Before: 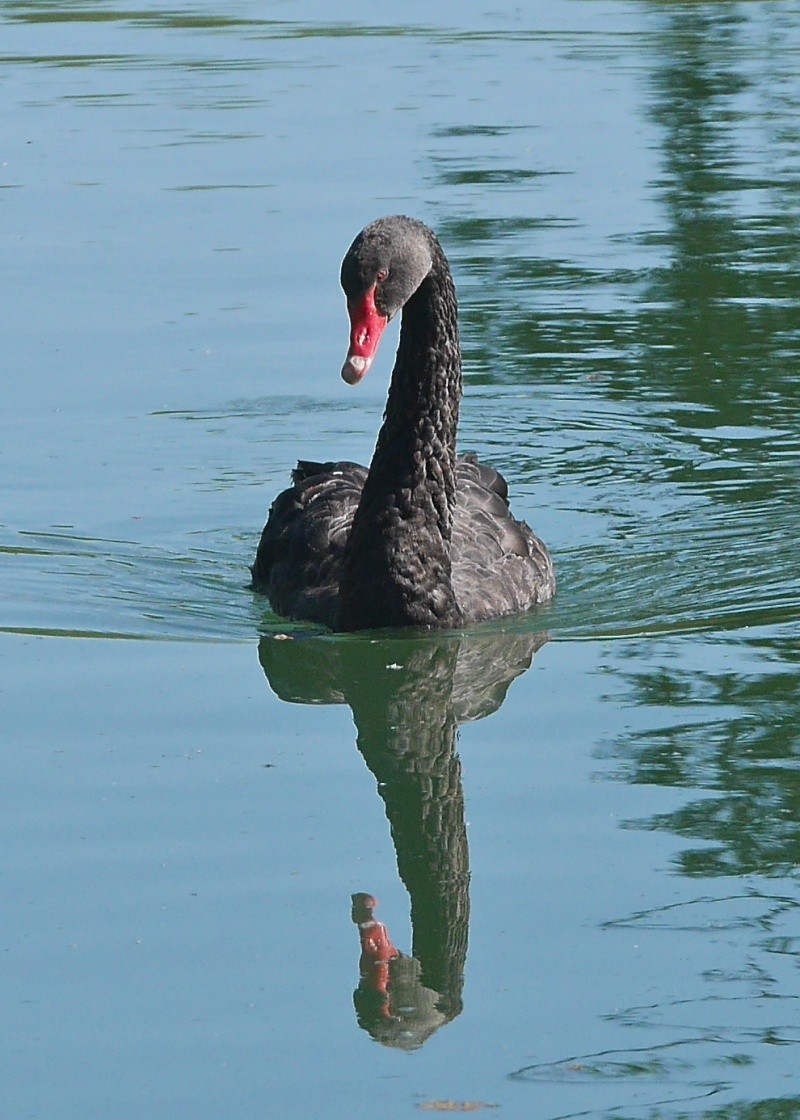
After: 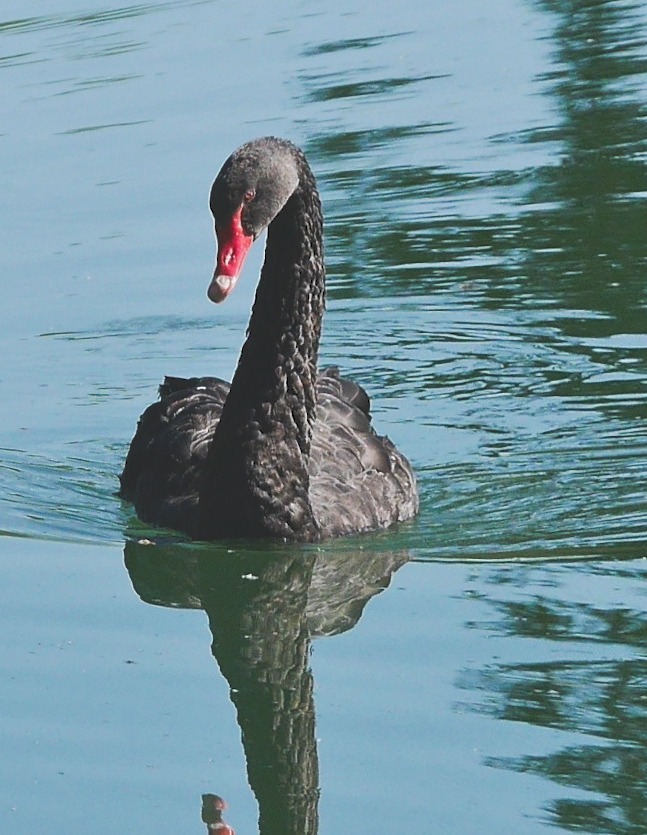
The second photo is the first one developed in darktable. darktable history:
tone curve: curves: ch0 [(0, 0) (0.003, 0.156) (0.011, 0.156) (0.025, 0.157) (0.044, 0.164) (0.069, 0.172) (0.1, 0.181) (0.136, 0.191) (0.177, 0.214) (0.224, 0.245) (0.277, 0.285) (0.335, 0.333) (0.399, 0.387) (0.468, 0.471) (0.543, 0.556) (0.623, 0.648) (0.709, 0.734) (0.801, 0.809) (0.898, 0.891) (1, 1)], preserve colors none
crop: left 9.929%, top 3.475%, right 9.188%, bottom 9.529%
rotate and perspective: rotation 1.69°, lens shift (vertical) -0.023, lens shift (horizontal) -0.291, crop left 0.025, crop right 0.988, crop top 0.092, crop bottom 0.842
